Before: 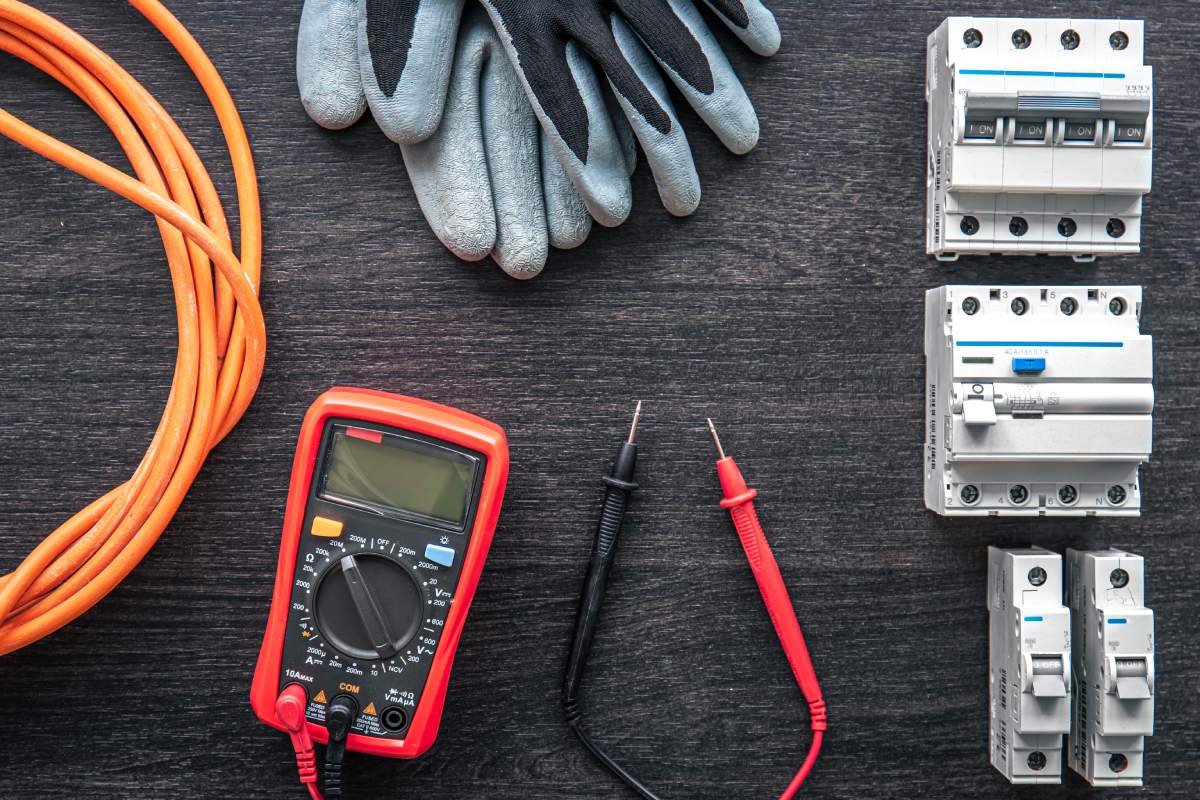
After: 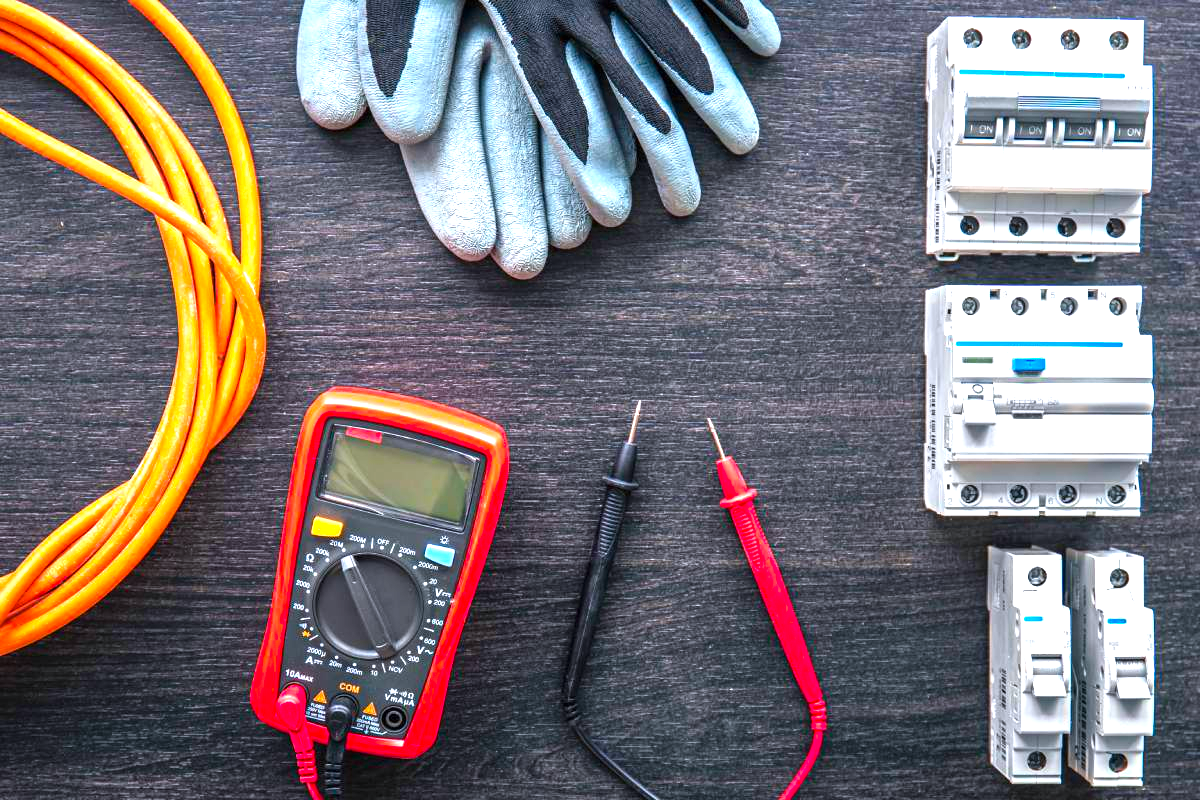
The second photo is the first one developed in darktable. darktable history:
exposure: black level correction 0, exposure 1 EV, compensate exposure bias true, compensate highlight preservation false
white balance: red 0.983, blue 1.036
color balance rgb: perceptual saturation grading › global saturation 30%, global vibrance 20%
